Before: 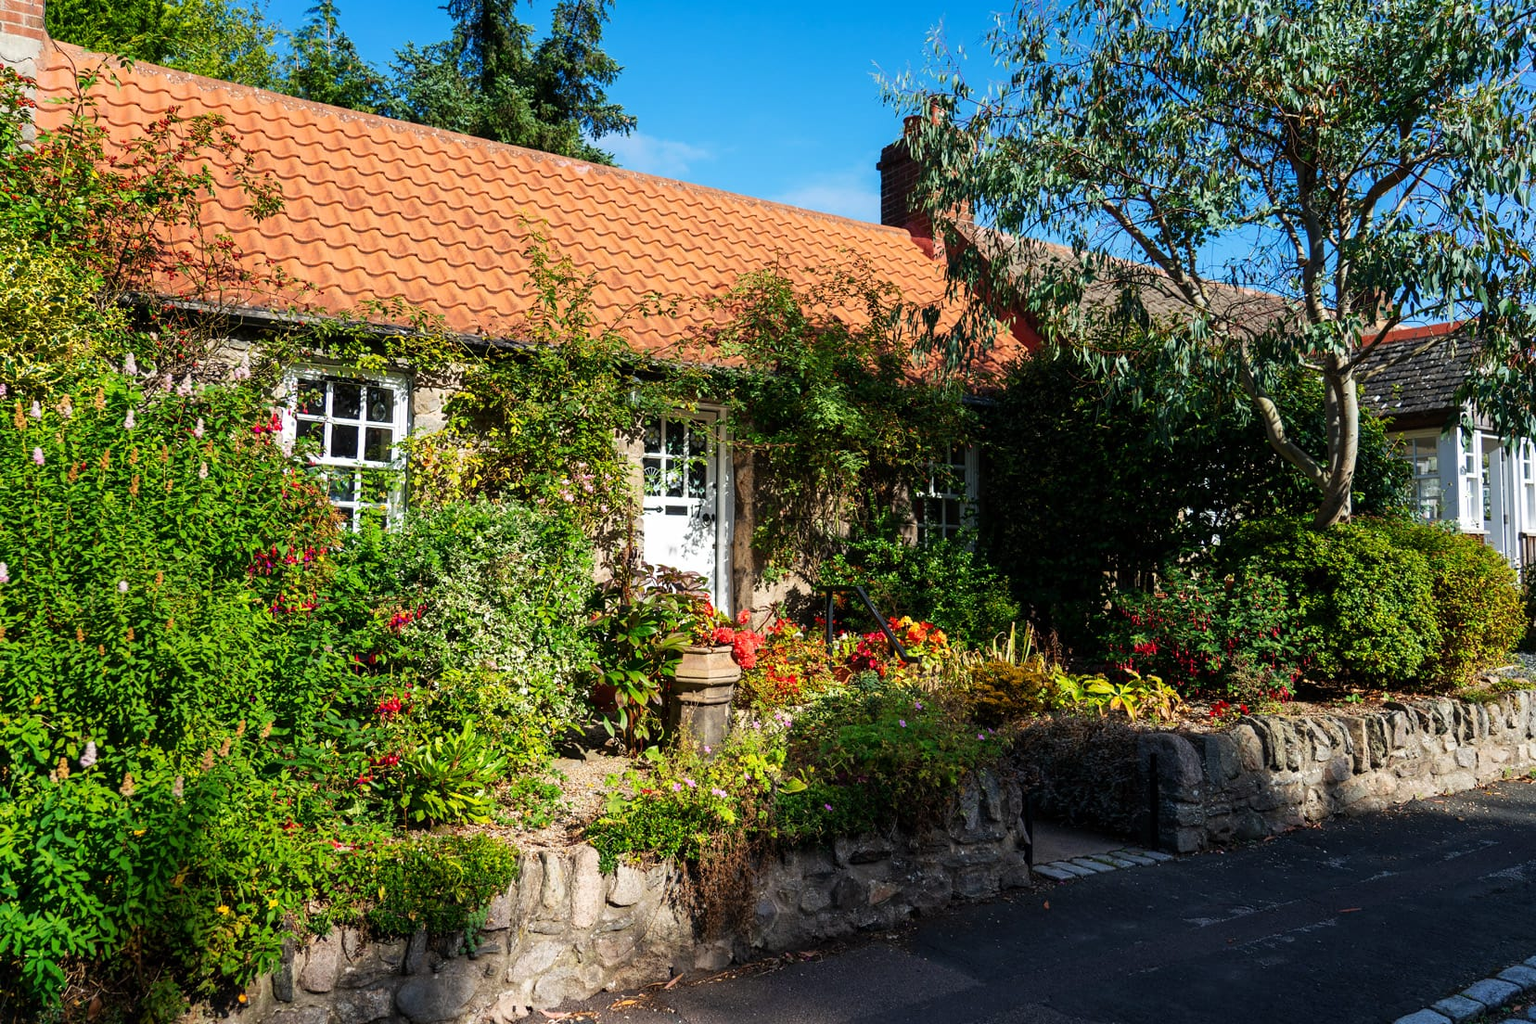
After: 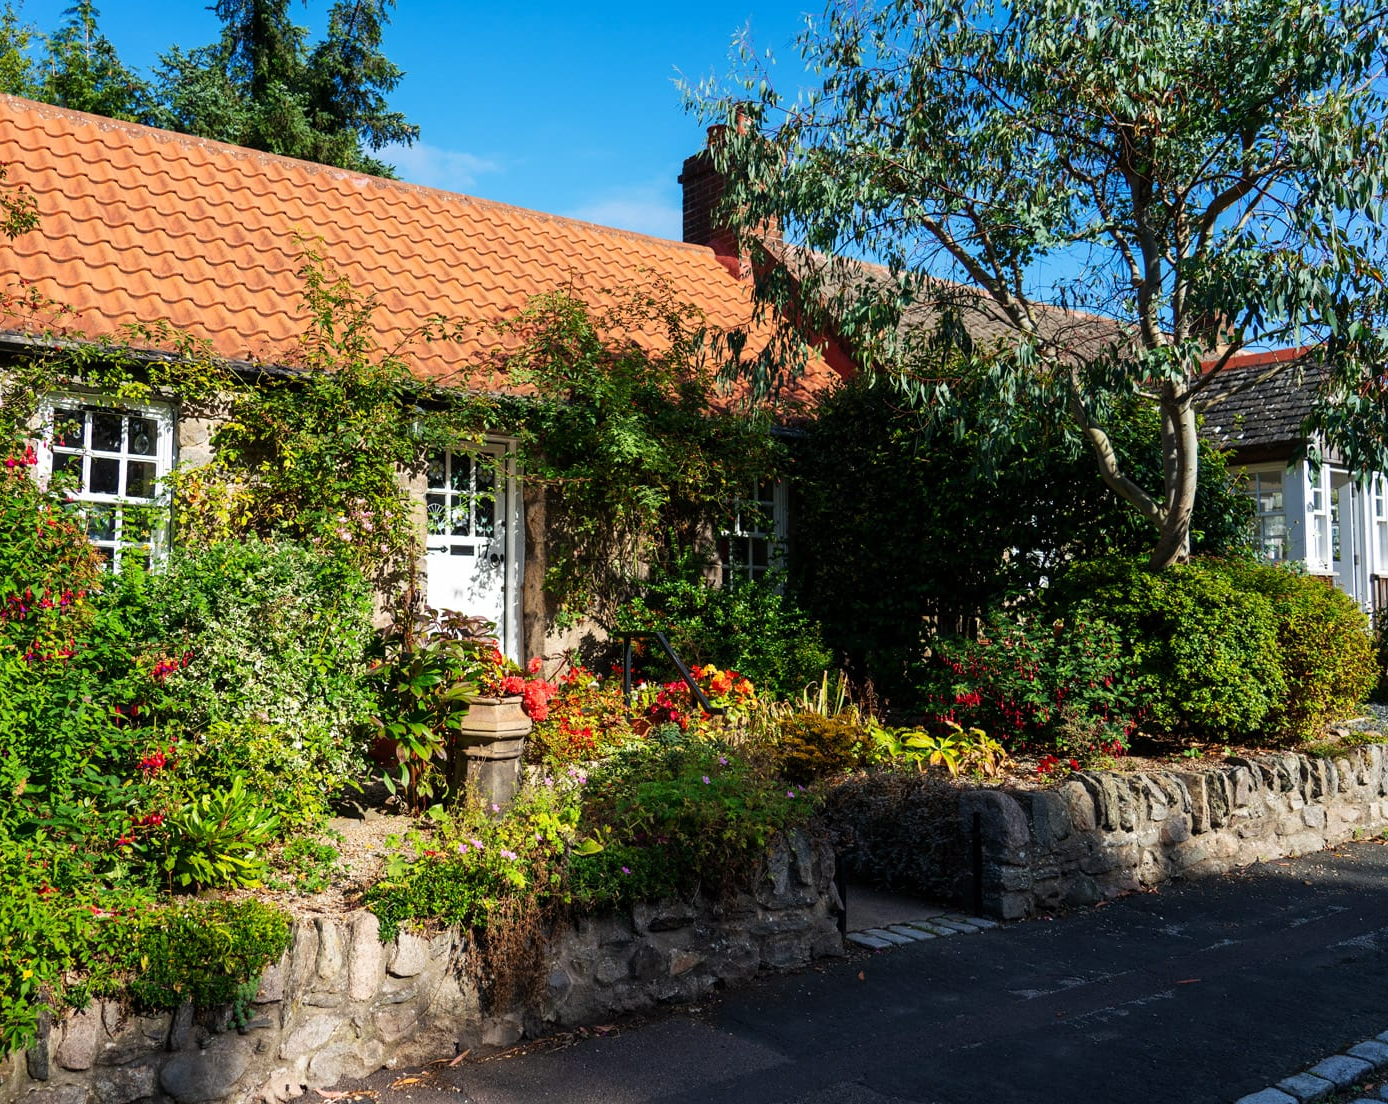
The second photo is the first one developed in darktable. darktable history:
crop: left 16.145%
white balance: emerald 1
